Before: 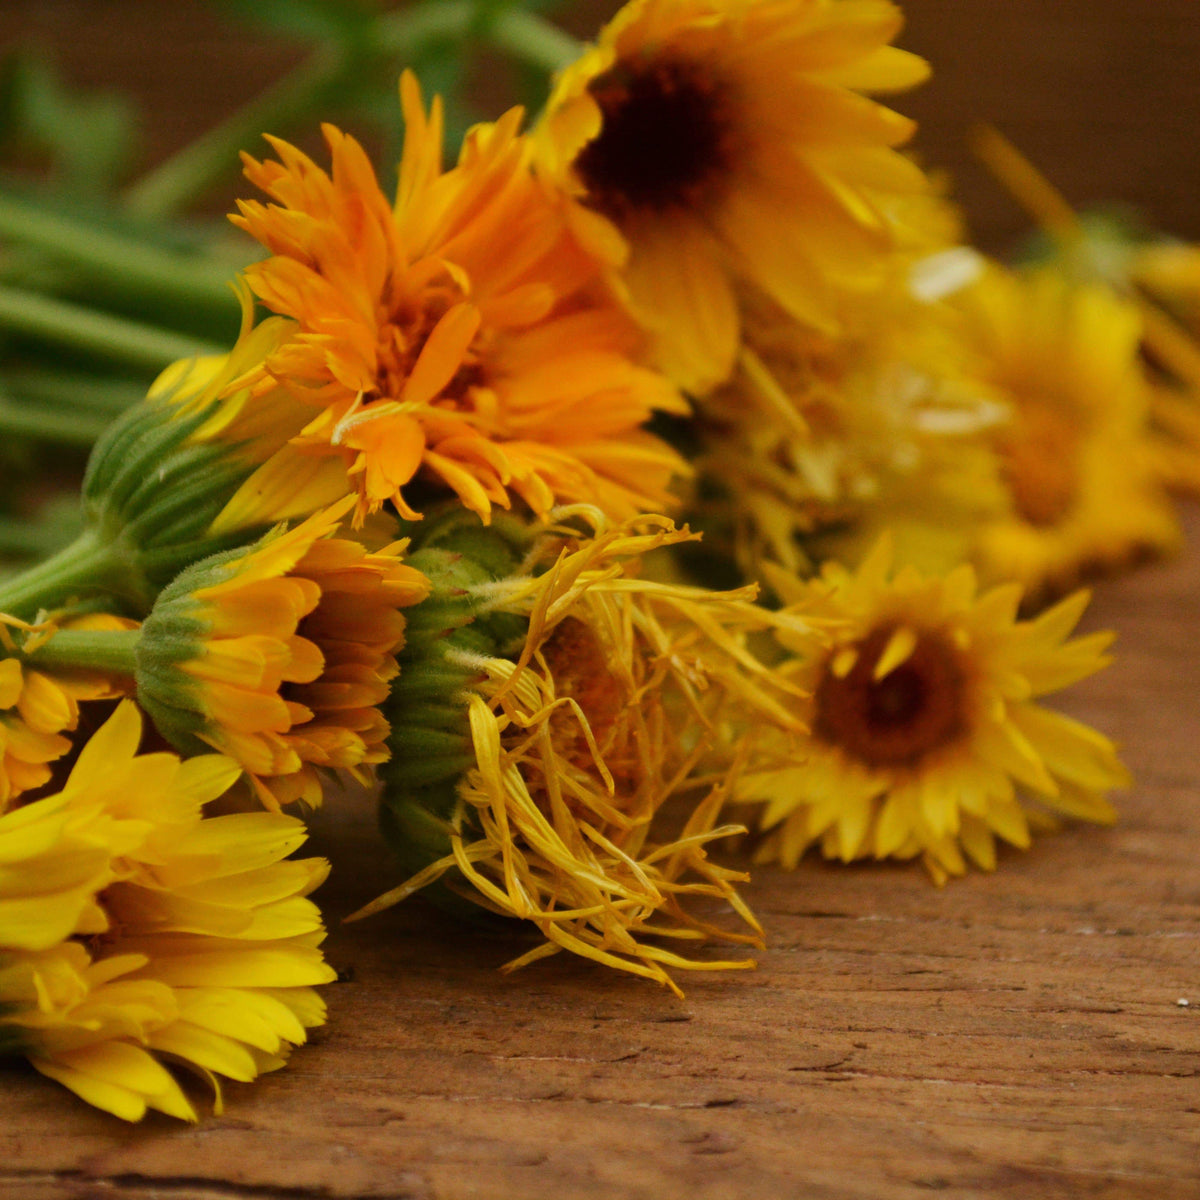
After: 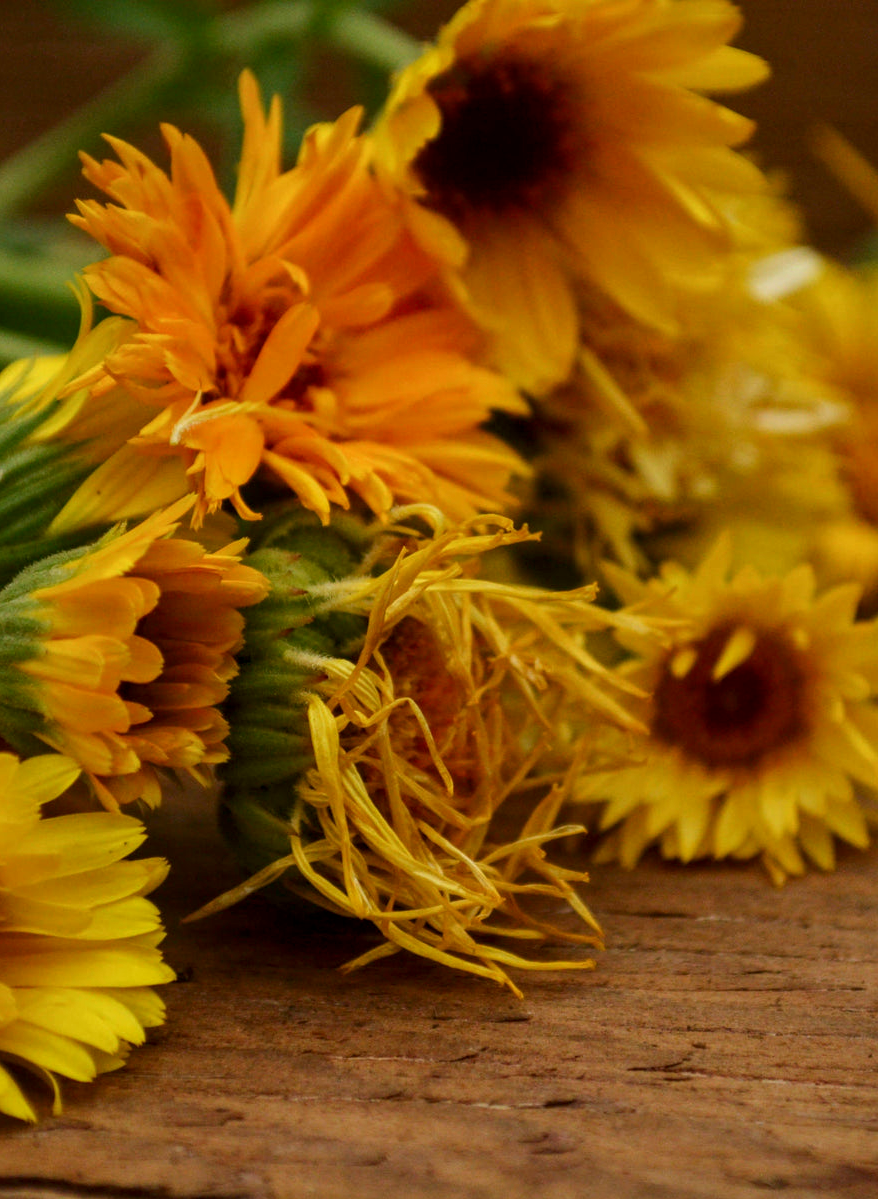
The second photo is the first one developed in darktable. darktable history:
local contrast: on, module defaults
crop: left 13.443%, right 13.31%
contrast brightness saturation: contrast 0.03, brightness -0.04
